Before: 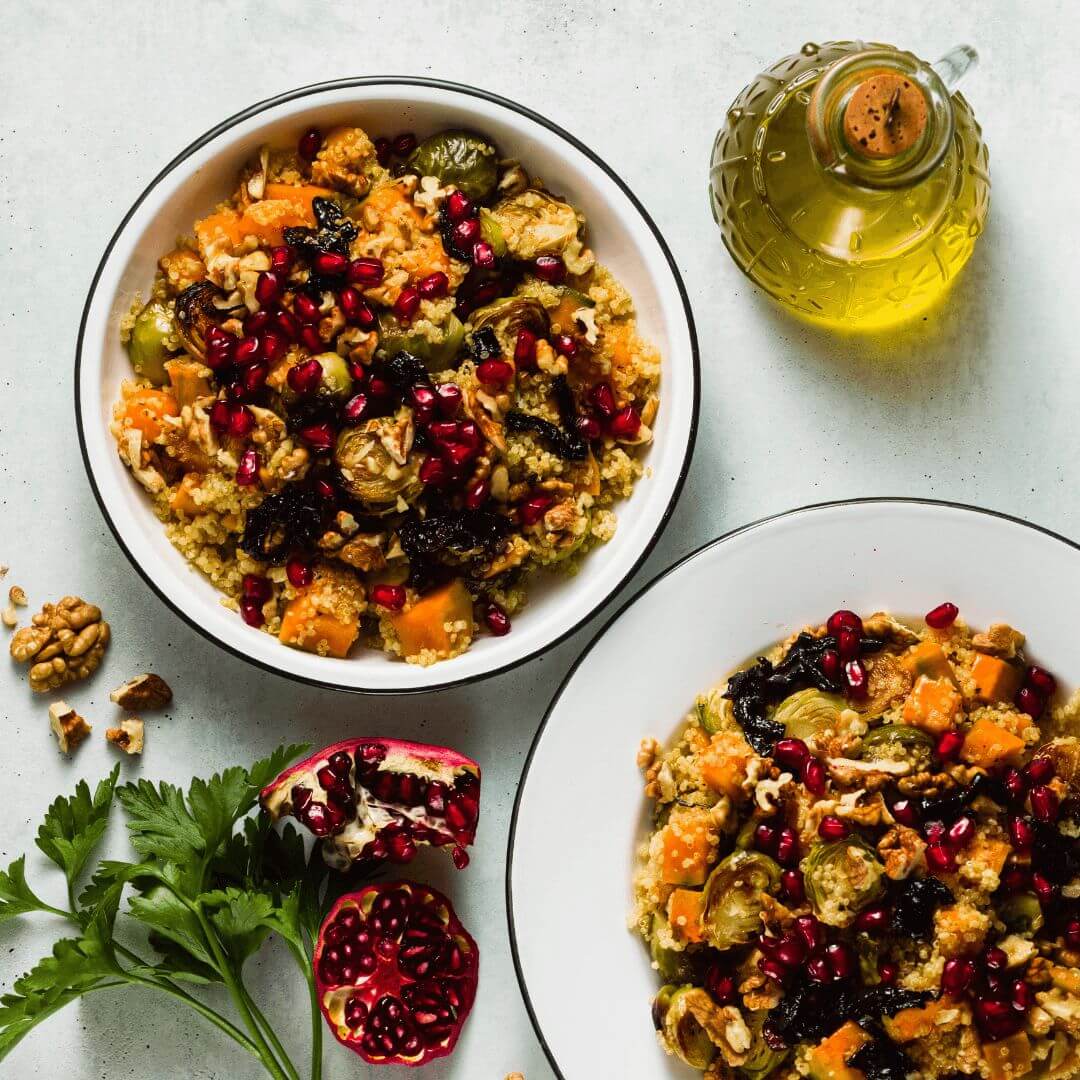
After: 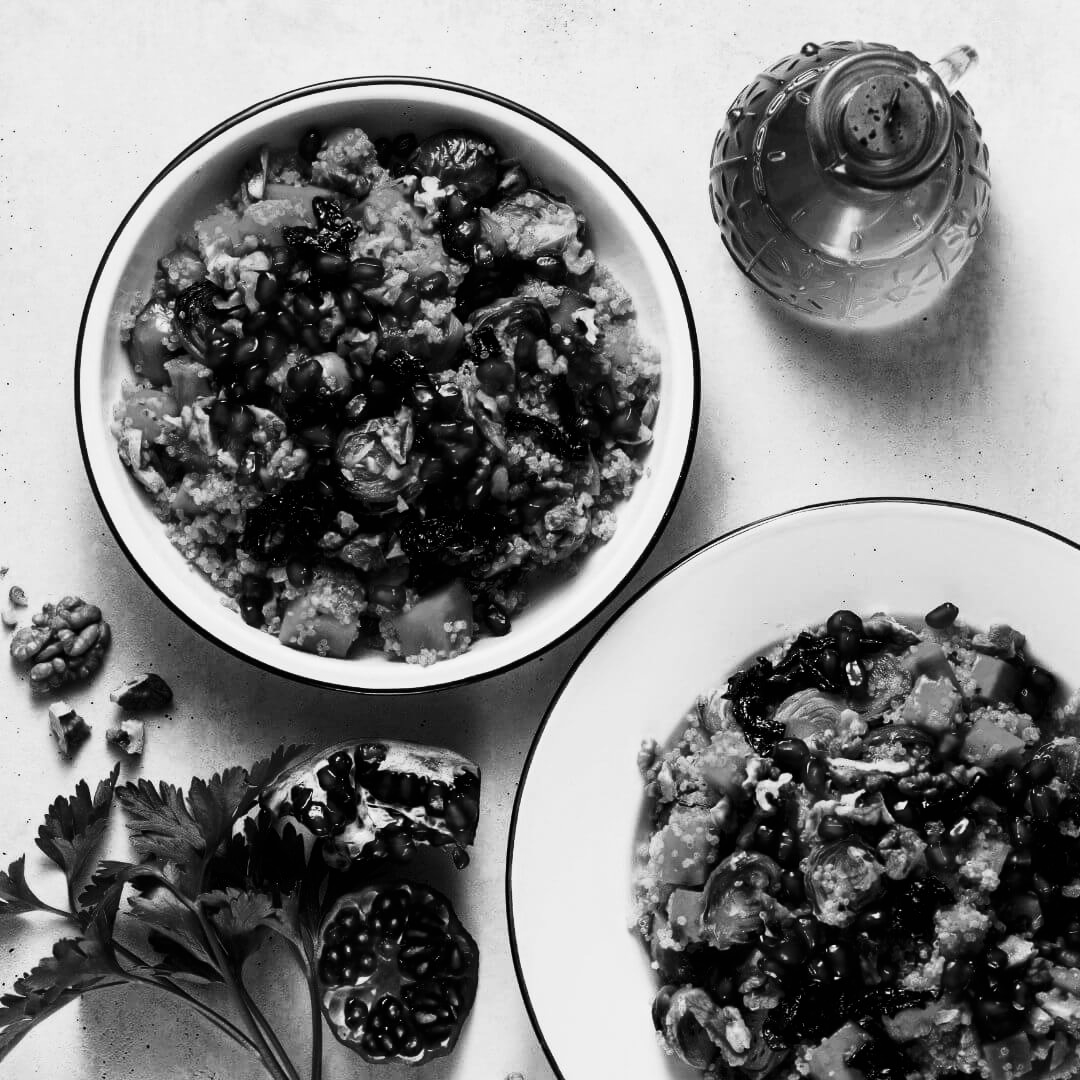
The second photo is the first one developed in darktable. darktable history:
tone curve: curves: ch0 [(0, 0) (0.042, 0.01) (0.223, 0.123) (0.59, 0.574) (0.802, 0.868) (1, 1)], color space Lab, linked channels, preserve colors none
color calibration "t3mujinpack channel mixer": output gray [0.23, 0.37, 0.4, 0], gray › normalize channels true, illuminant same as pipeline (D50), adaptation XYZ, x 0.346, y 0.359, gamut compression 0
